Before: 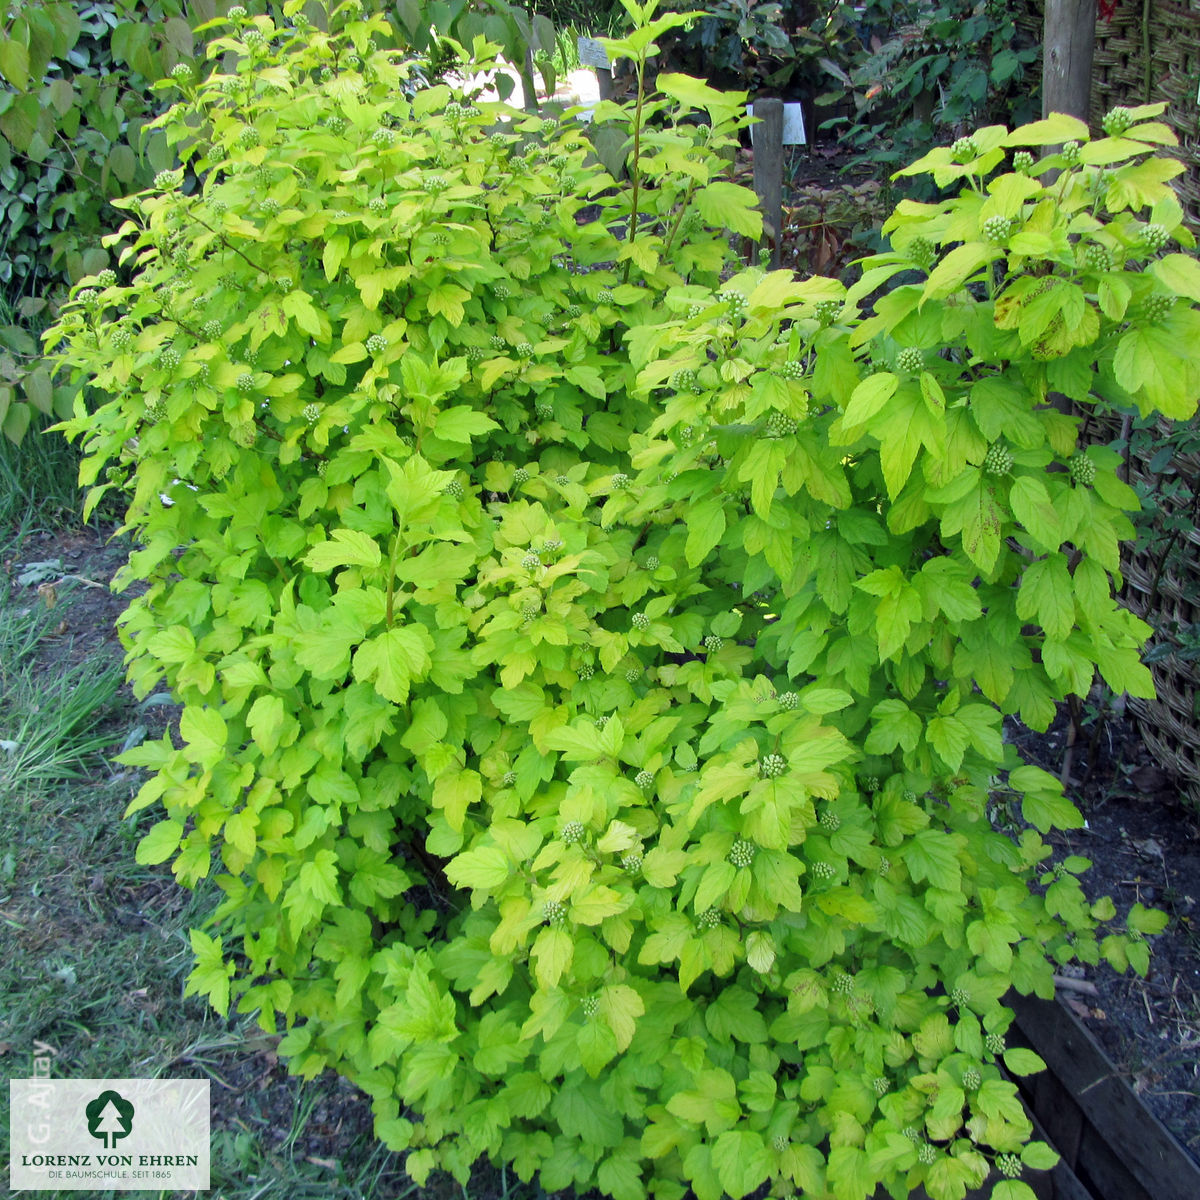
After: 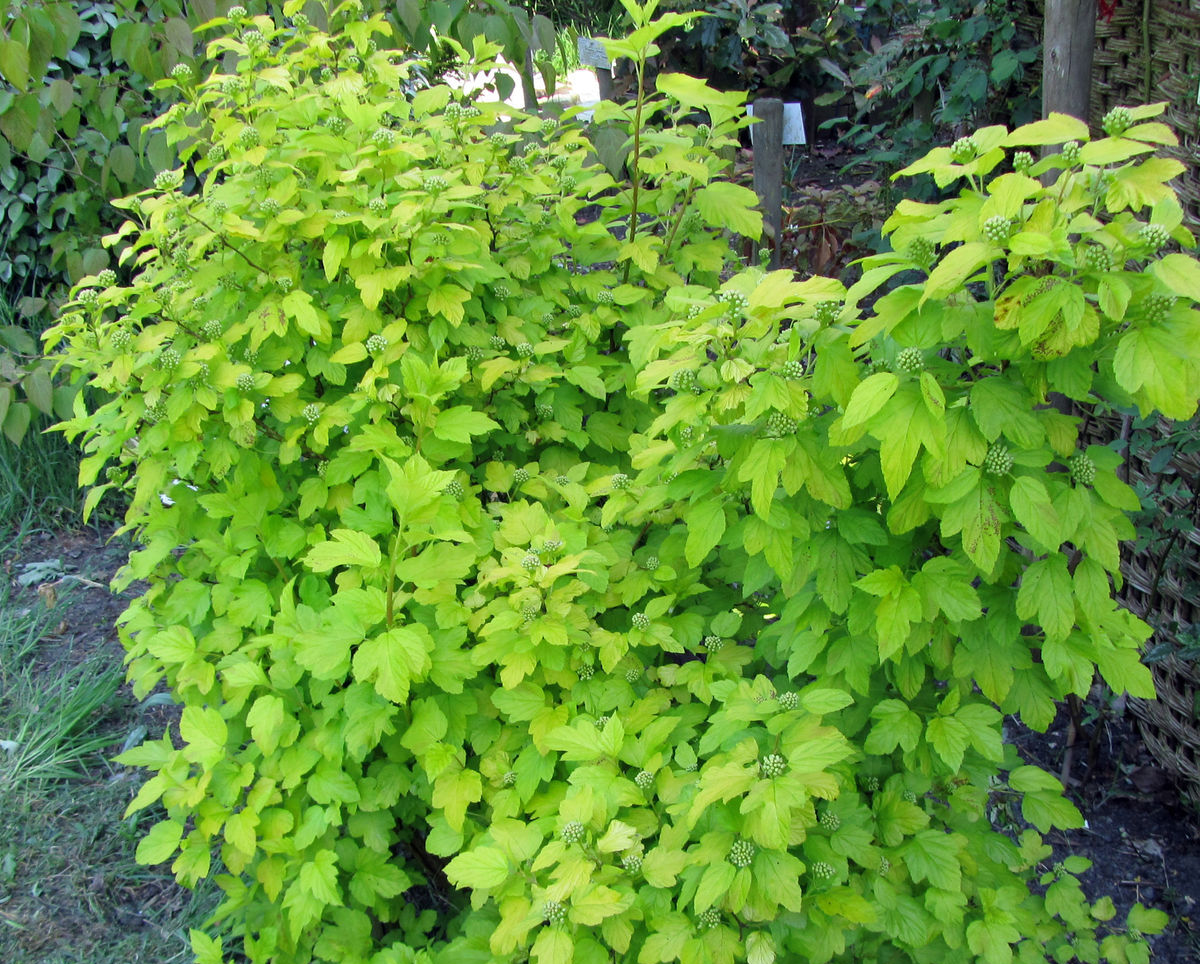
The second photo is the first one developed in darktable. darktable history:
crop: bottom 19.644%
tone equalizer: on, module defaults
